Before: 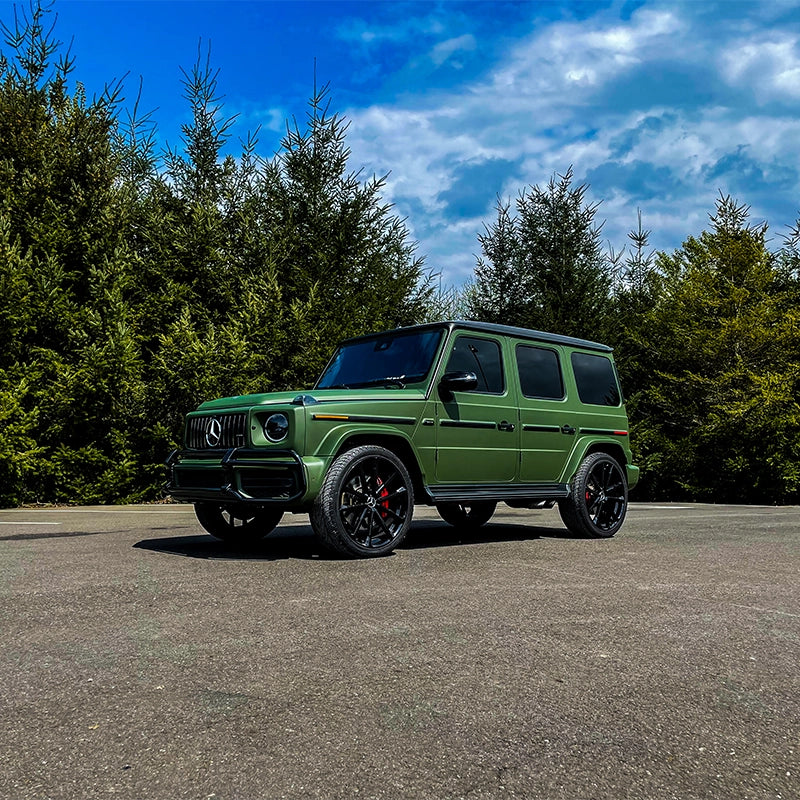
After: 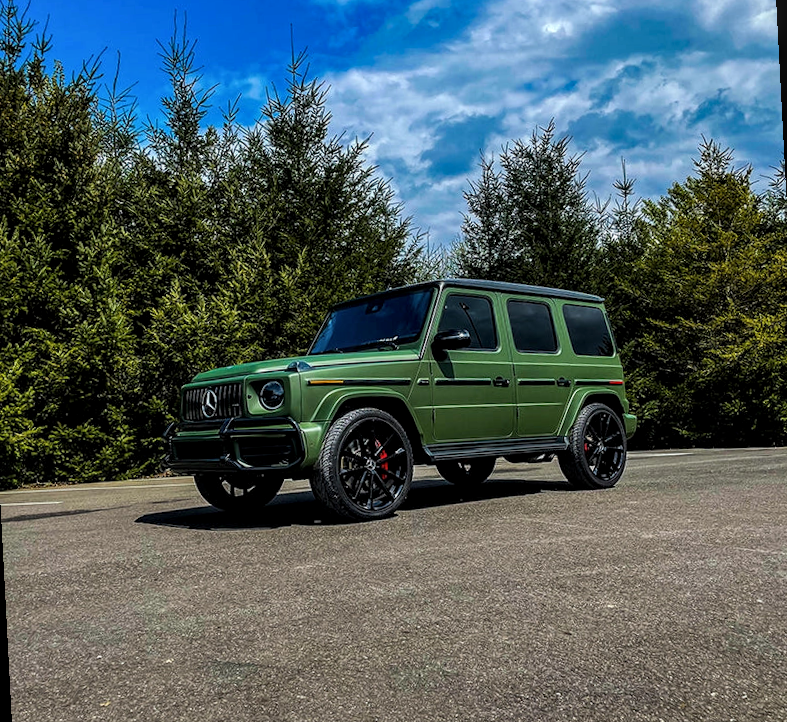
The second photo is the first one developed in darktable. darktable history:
rotate and perspective: rotation -3°, crop left 0.031, crop right 0.968, crop top 0.07, crop bottom 0.93
local contrast: on, module defaults
